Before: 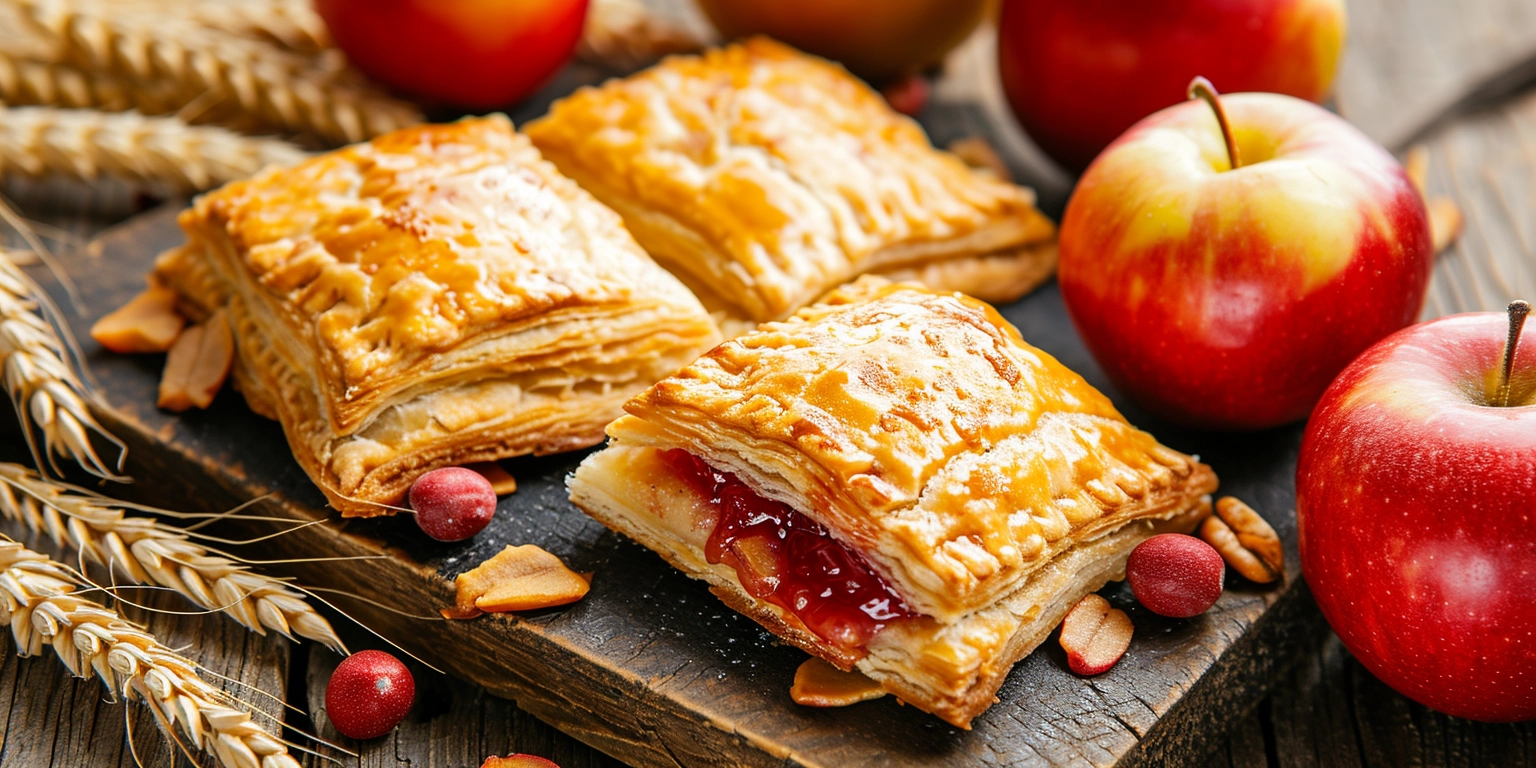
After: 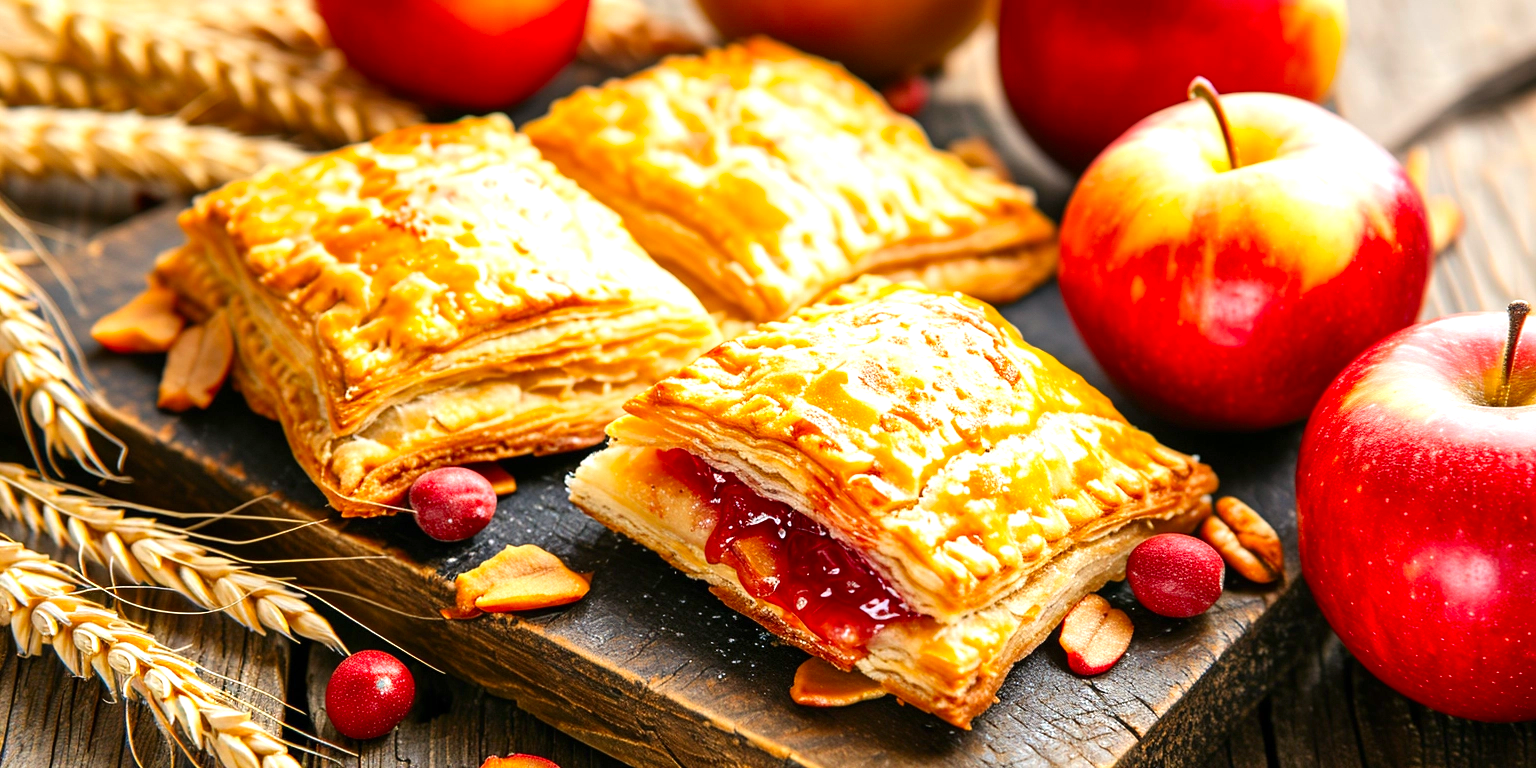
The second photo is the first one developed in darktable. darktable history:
exposure: exposure 0.61 EV, compensate highlight preservation false
contrast brightness saturation: contrast 0.08, saturation 0.203
